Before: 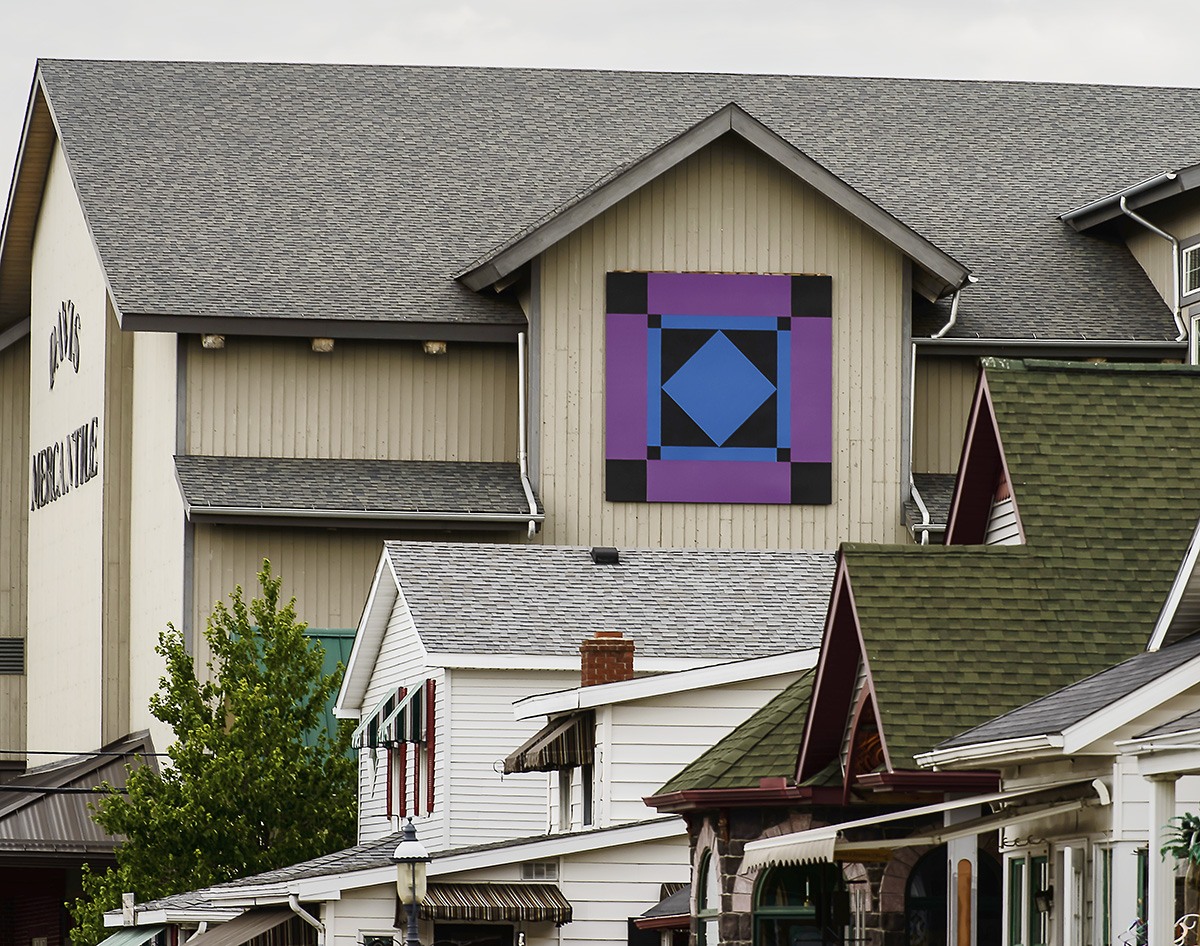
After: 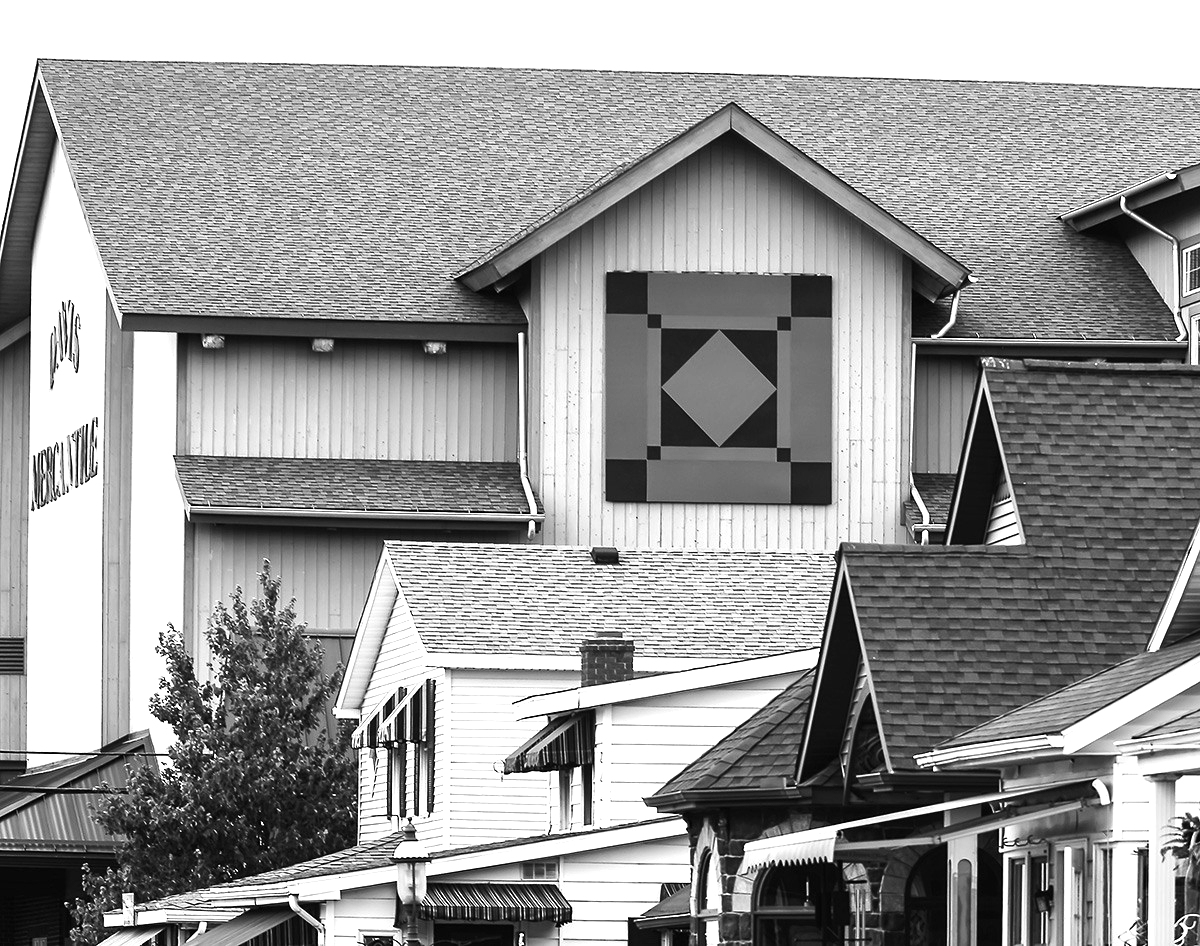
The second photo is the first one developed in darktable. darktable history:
exposure: black level correction 0, exposure 0.5 EV, compensate highlight preservation false
tone equalizer: -8 EV -0.417 EV, -7 EV -0.389 EV, -6 EV -0.333 EV, -5 EV -0.222 EV, -3 EV 0.222 EV, -2 EV 0.333 EV, -1 EV 0.389 EV, +0 EV 0.417 EV, edges refinement/feathering 500, mask exposure compensation -1.57 EV, preserve details no
monochrome: on, module defaults
white balance: emerald 1
